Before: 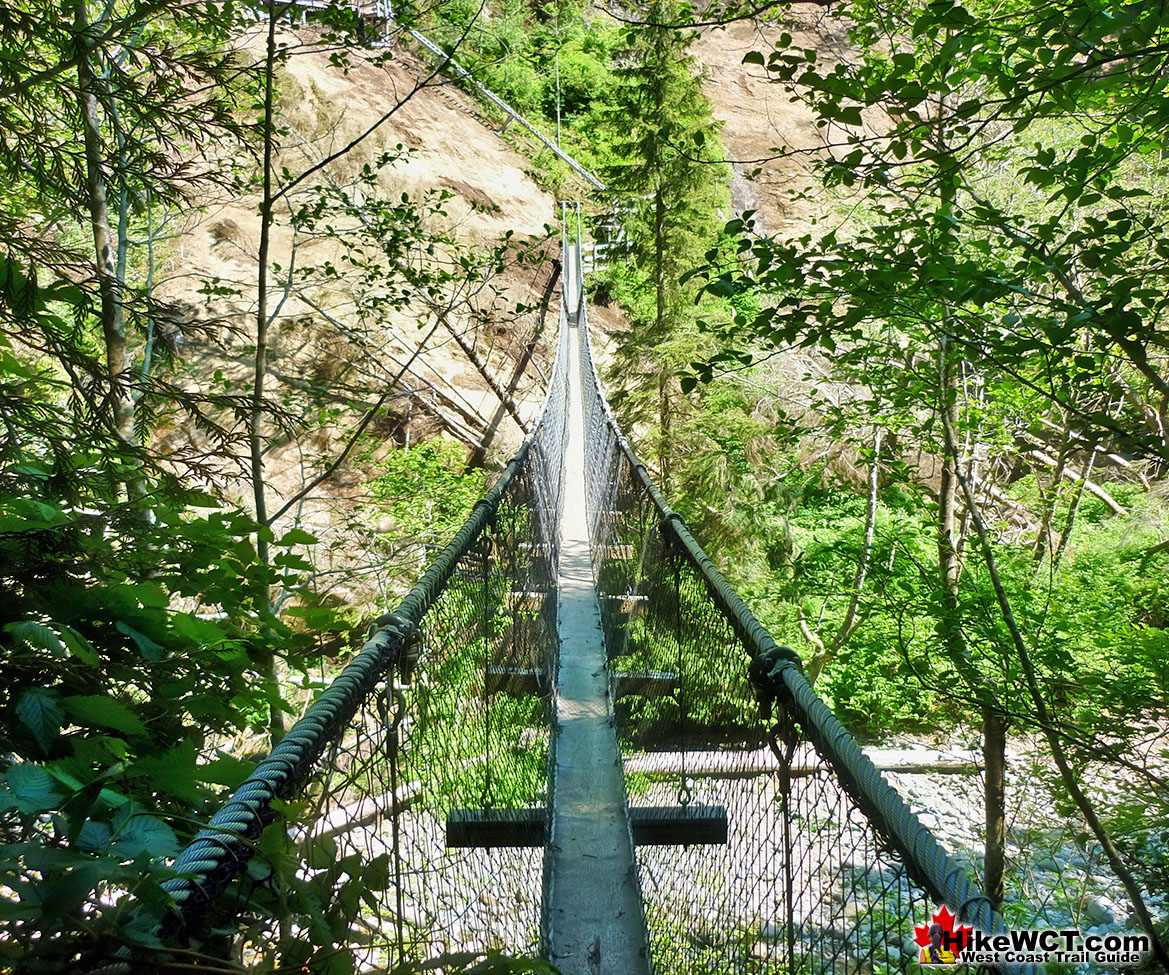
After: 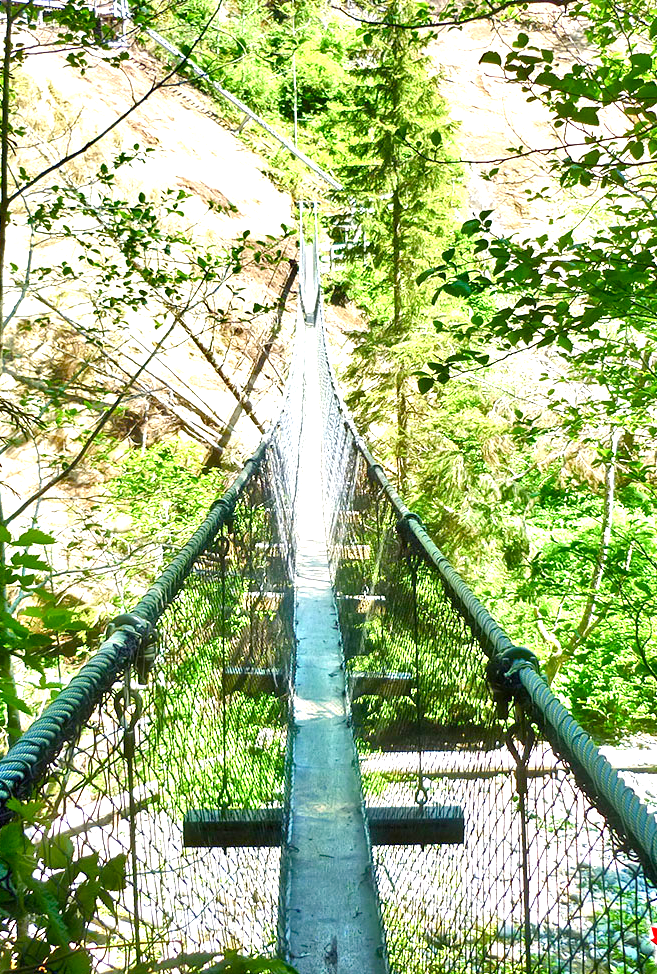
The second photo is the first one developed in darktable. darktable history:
color balance rgb: perceptual saturation grading › global saturation 20%, perceptual saturation grading › highlights -25%, perceptual saturation grading › shadows 50%
crop and rotate: left 22.516%, right 21.234%
exposure: black level correction 0, exposure 1.2 EV, compensate exposure bias true, compensate highlight preservation false
